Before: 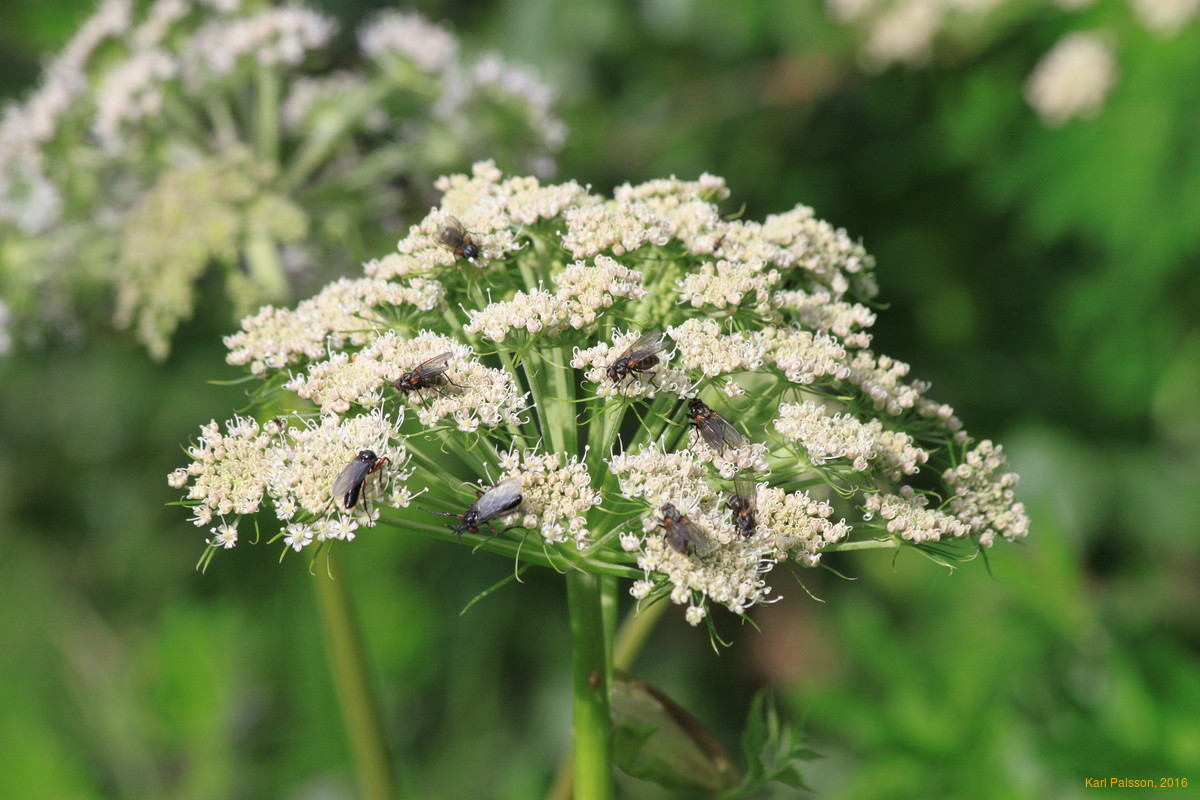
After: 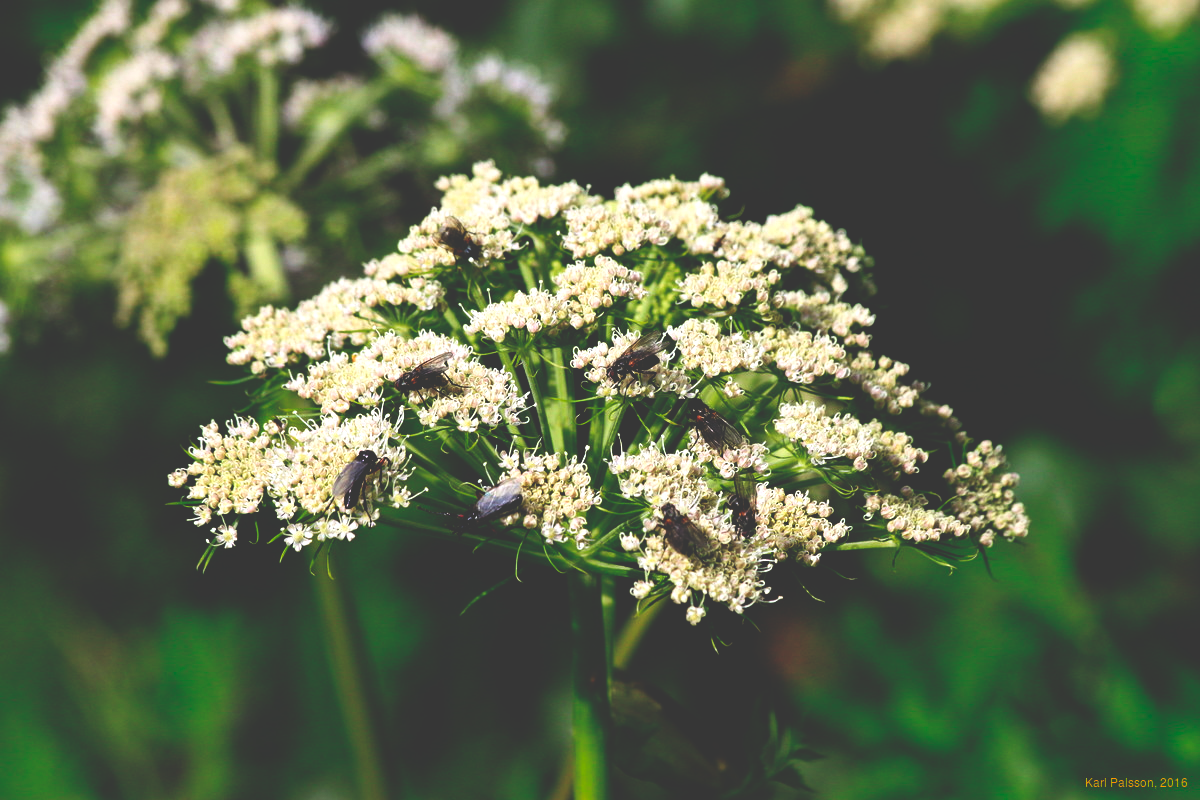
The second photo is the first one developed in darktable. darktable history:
tone equalizer: on, module defaults
base curve: curves: ch0 [(0, 0.036) (0.083, 0.04) (0.804, 1)], preserve colors none
